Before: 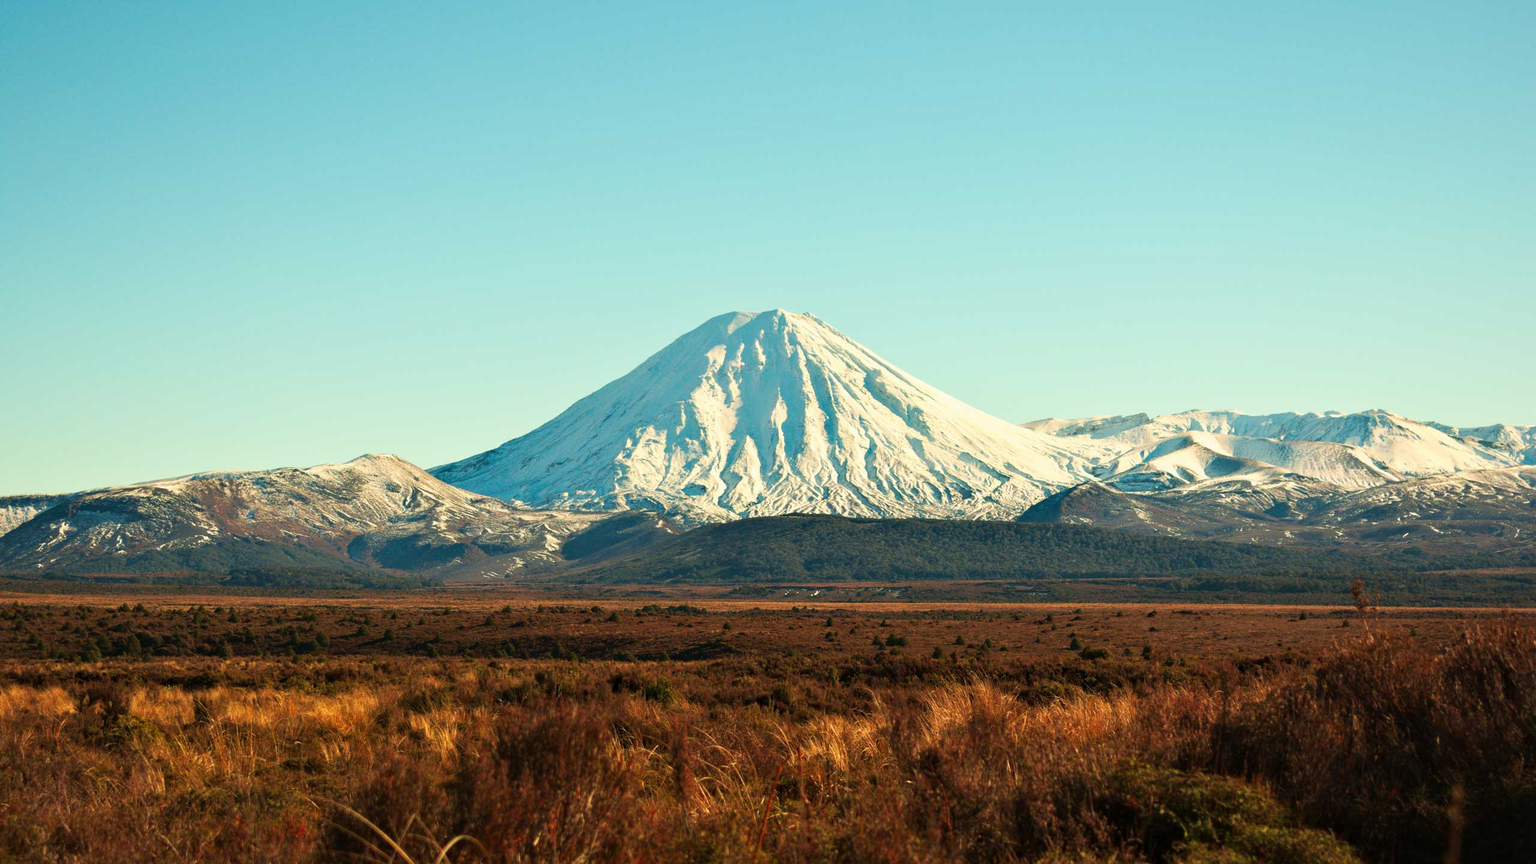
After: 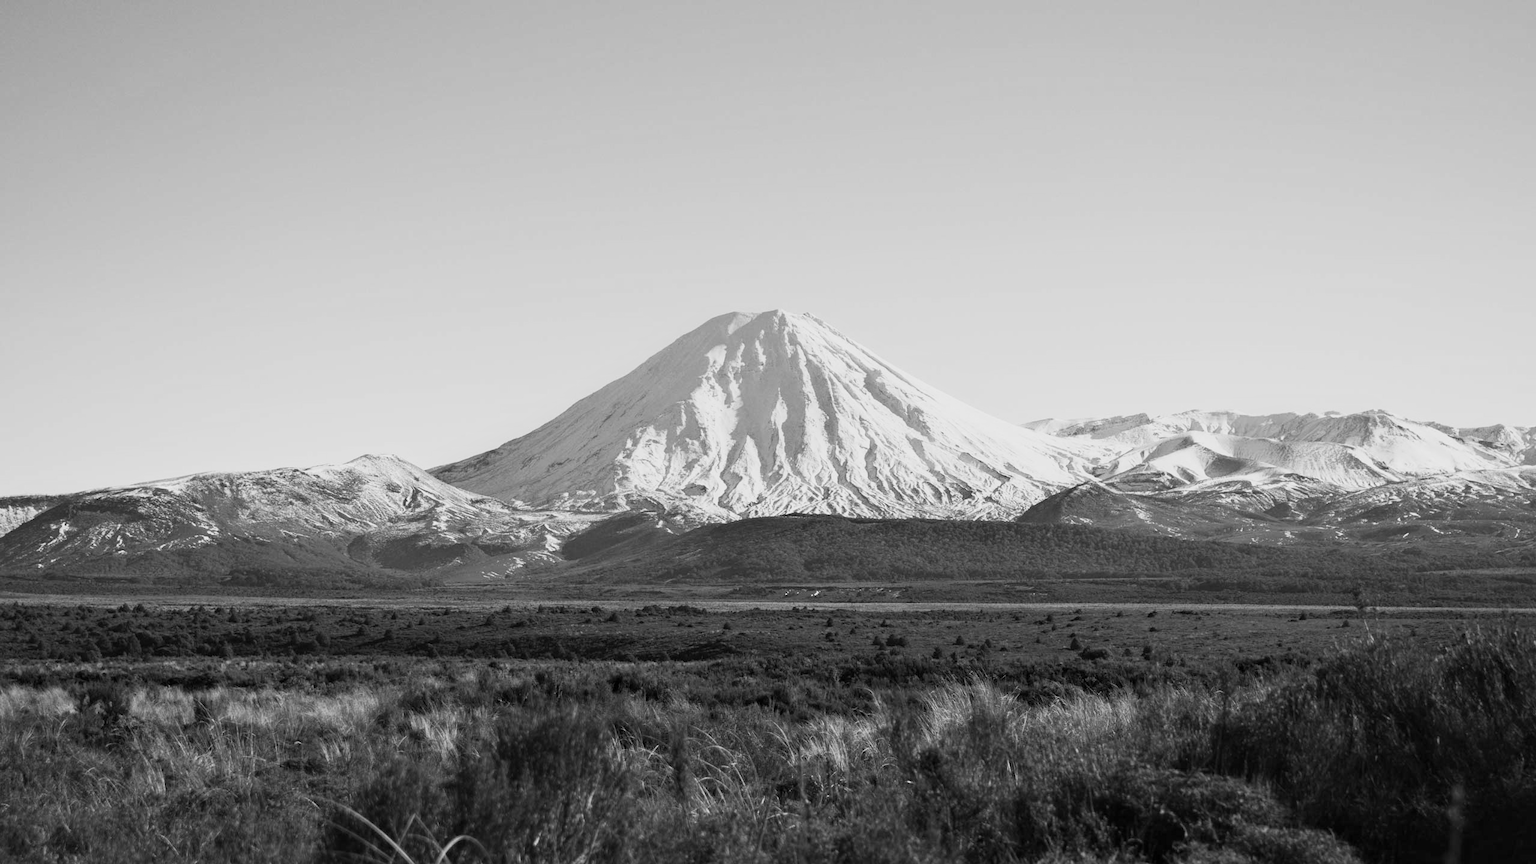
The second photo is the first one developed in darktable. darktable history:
sigmoid: contrast 1.22, skew 0.65
exposure: exposure 0.217 EV, compensate highlight preservation false
monochrome: a 16.06, b 15.48, size 1
